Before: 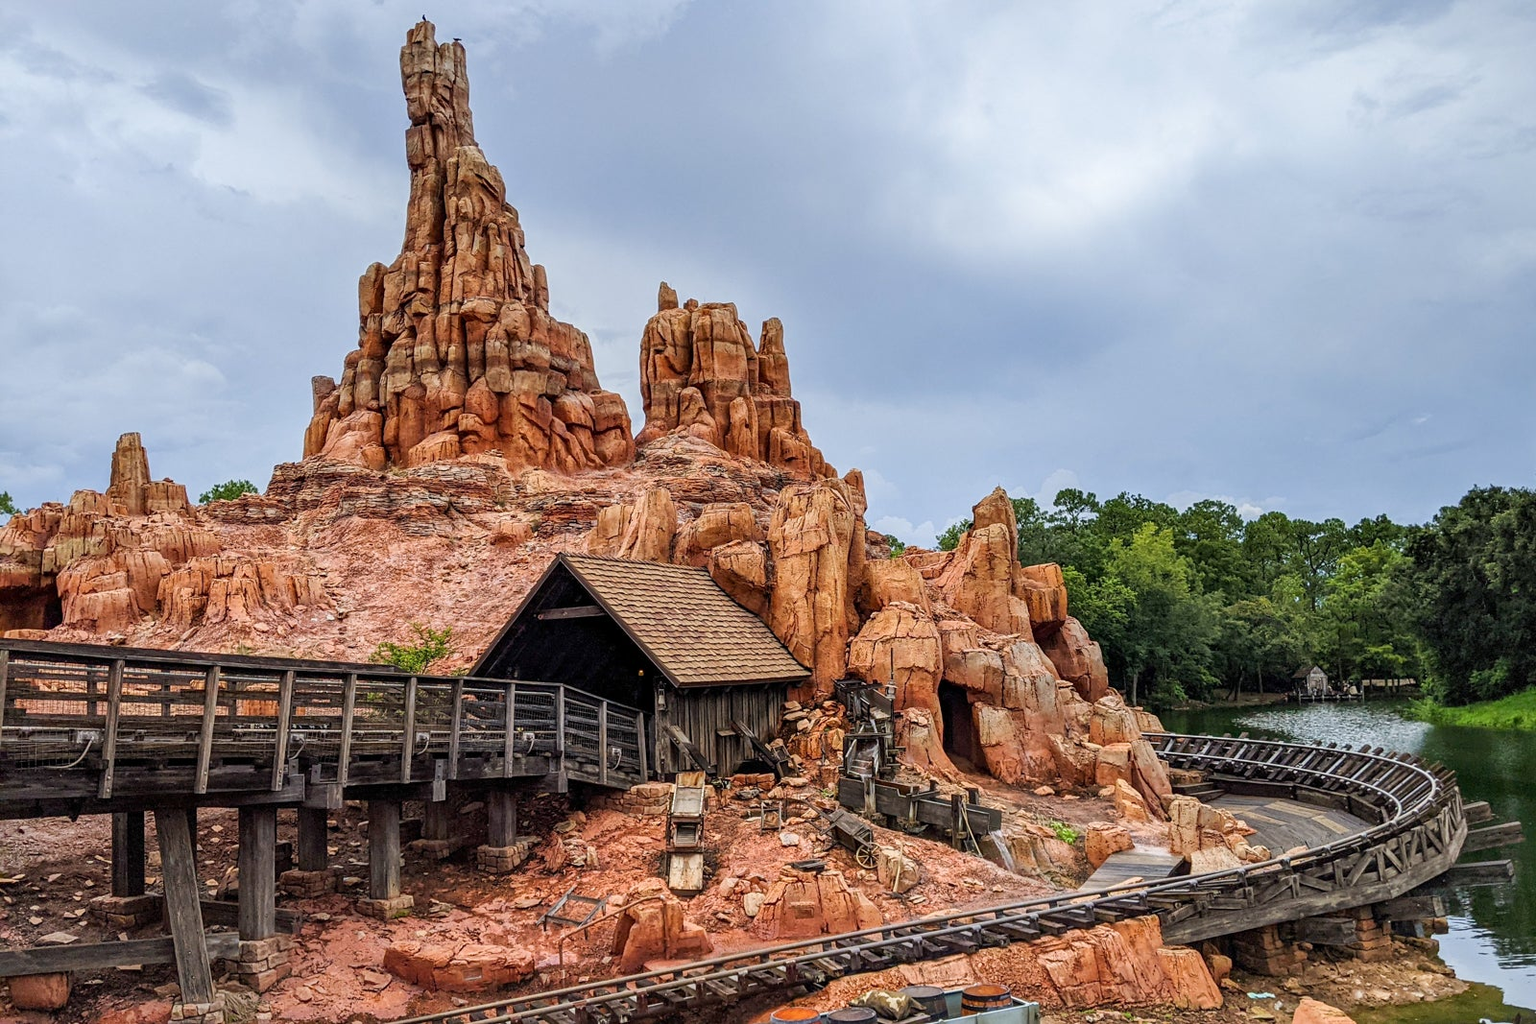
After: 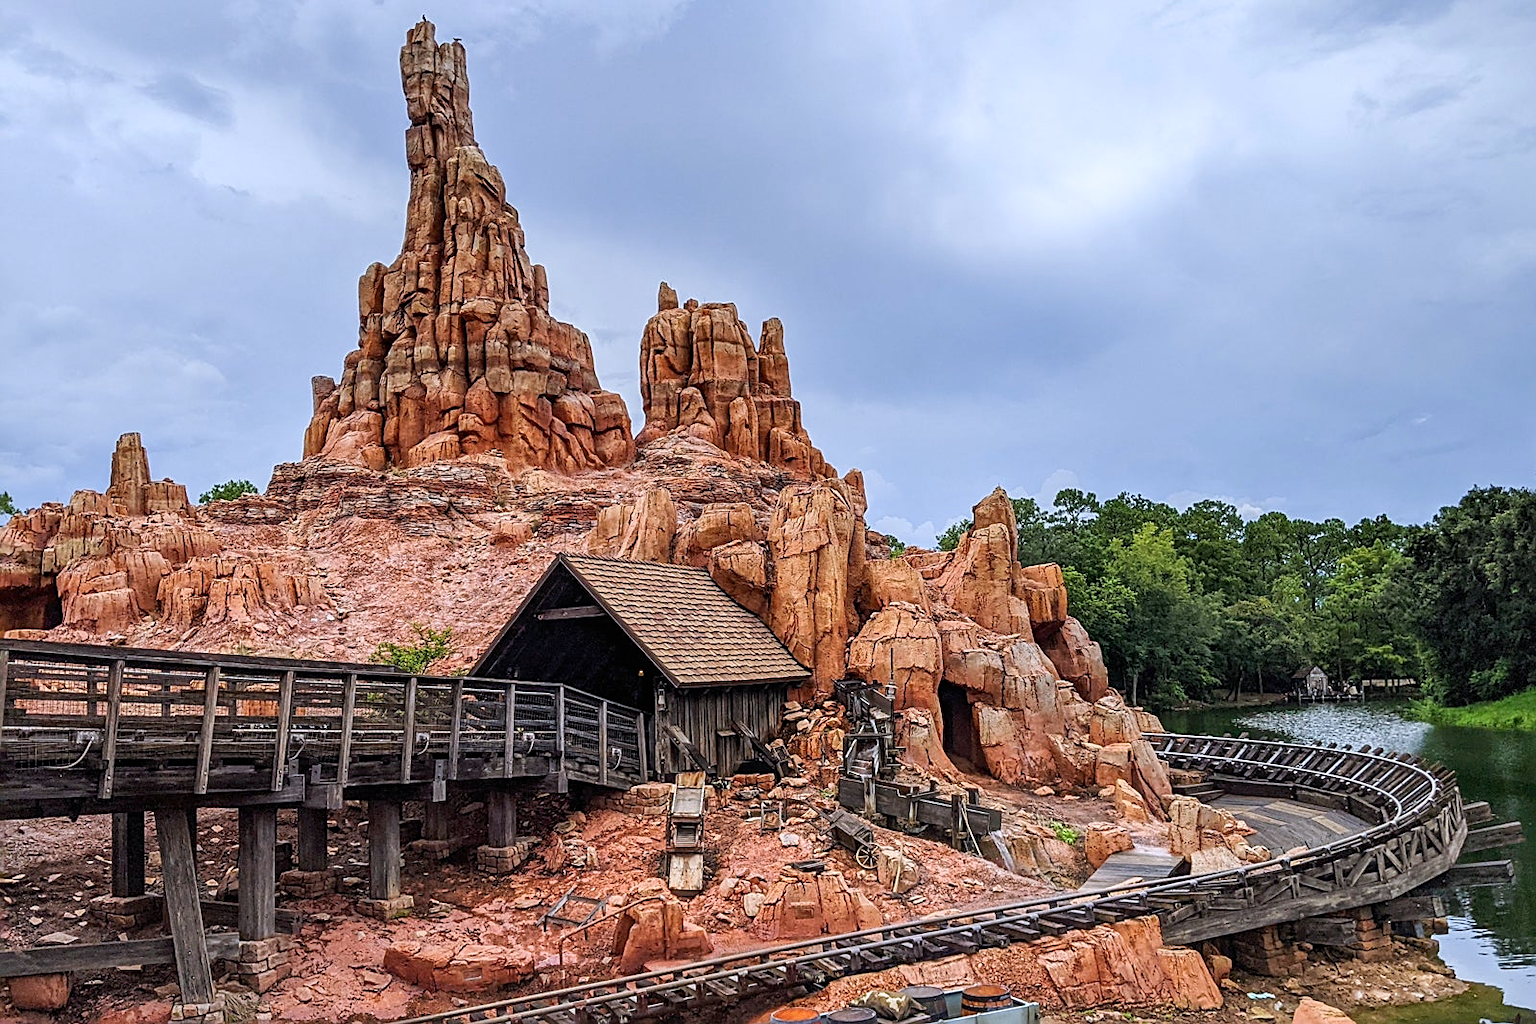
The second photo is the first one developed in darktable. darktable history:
bloom: size 9%, threshold 100%, strength 7%
color calibration: illuminant as shot in camera, x 0.358, y 0.373, temperature 4628.91 K
sharpen: on, module defaults
